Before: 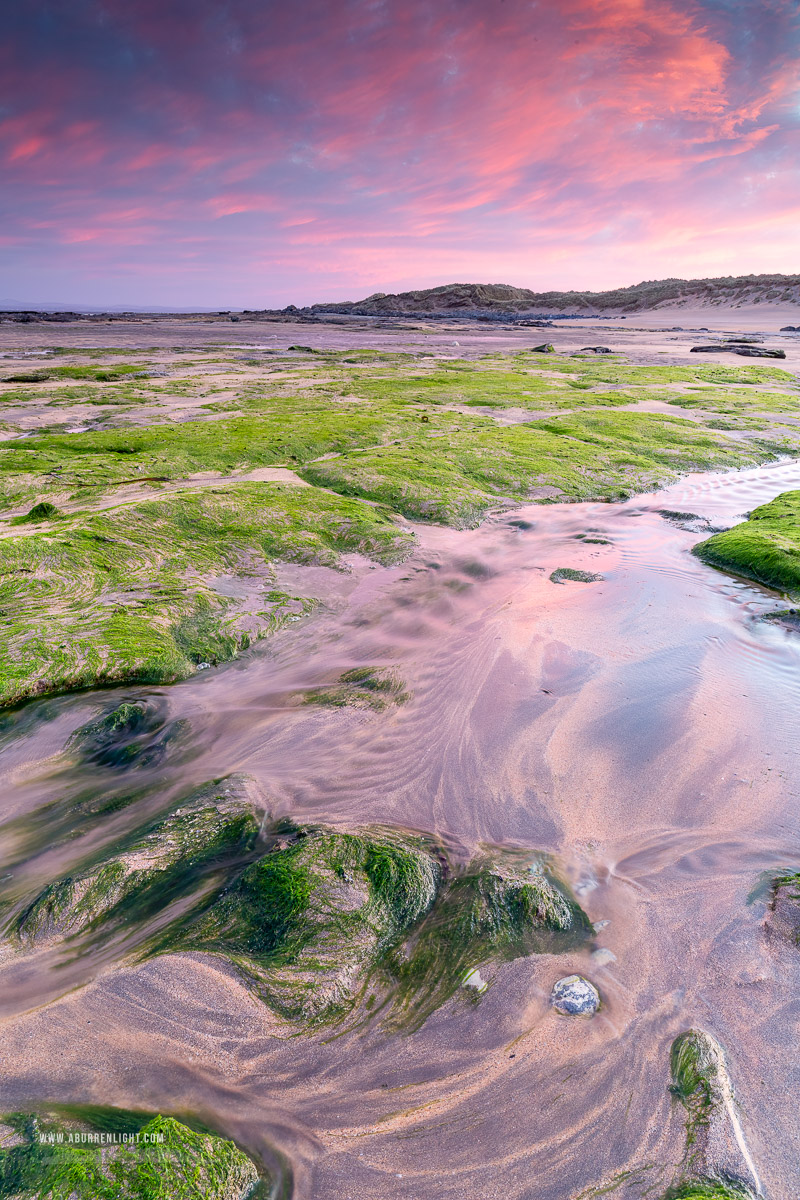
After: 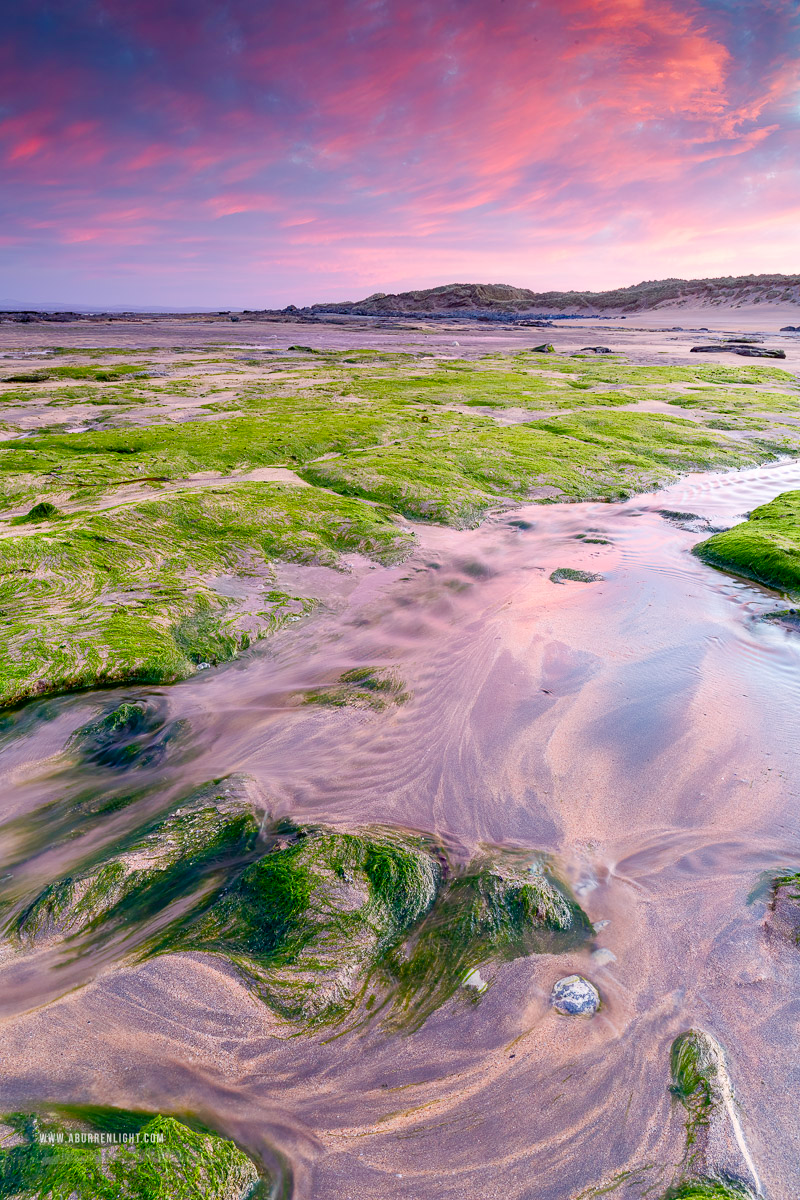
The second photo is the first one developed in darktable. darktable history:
color balance rgb: perceptual saturation grading › global saturation 20%, perceptual saturation grading › highlights -25.141%, perceptual saturation grading › shadows 49.963%, global vibrance 9.648%
